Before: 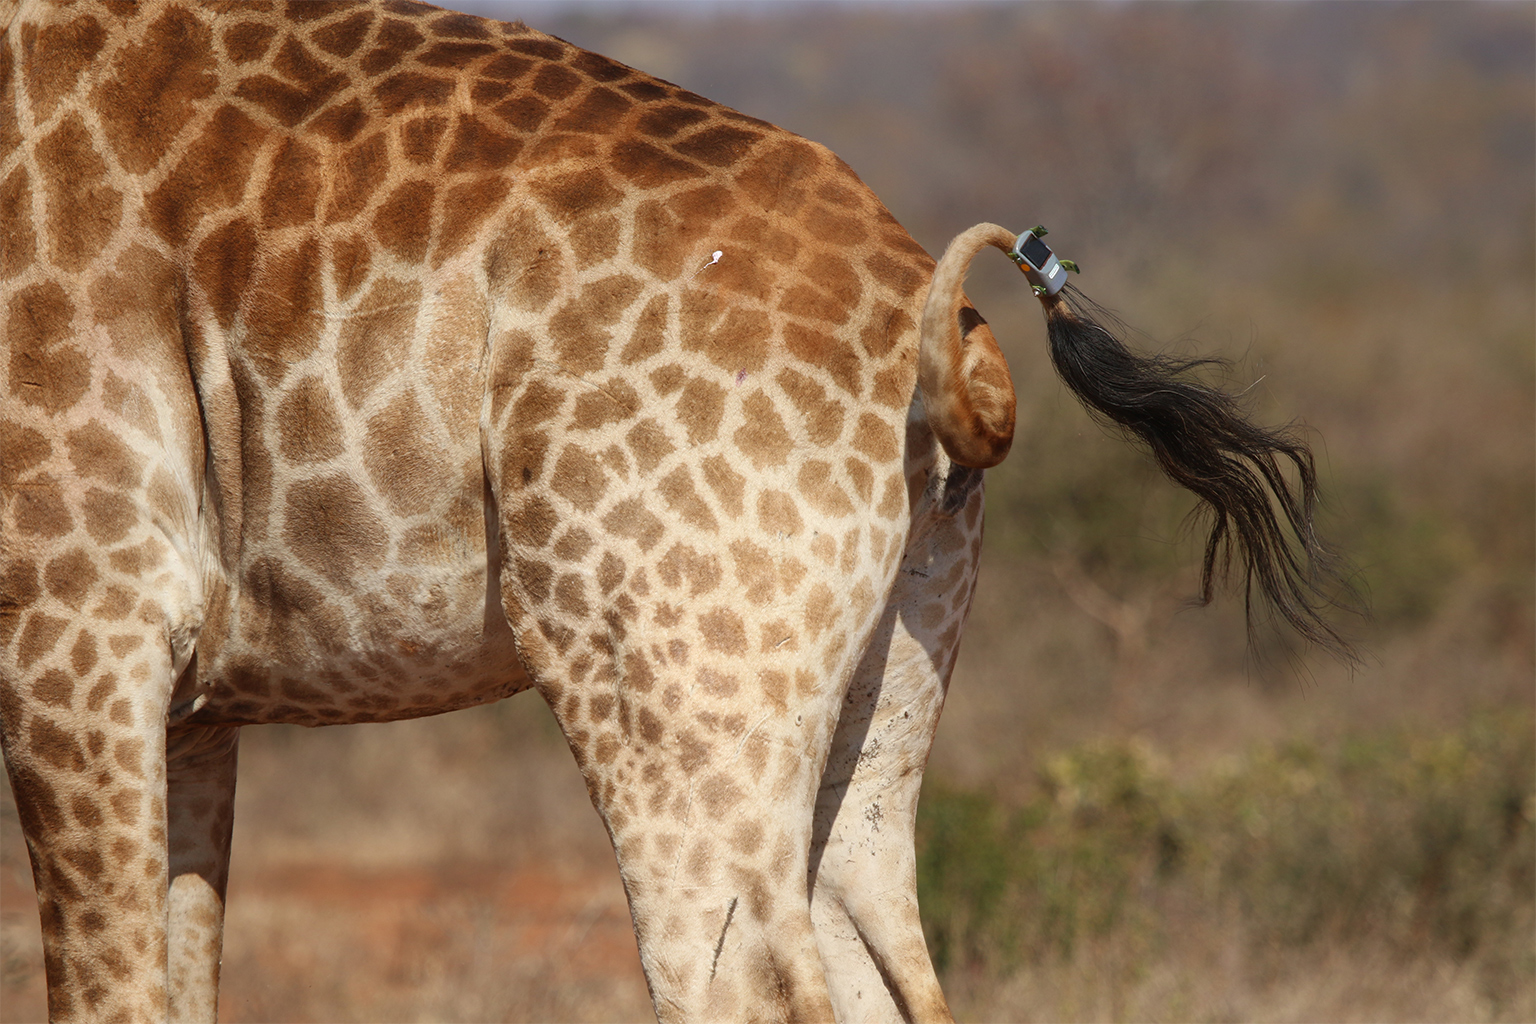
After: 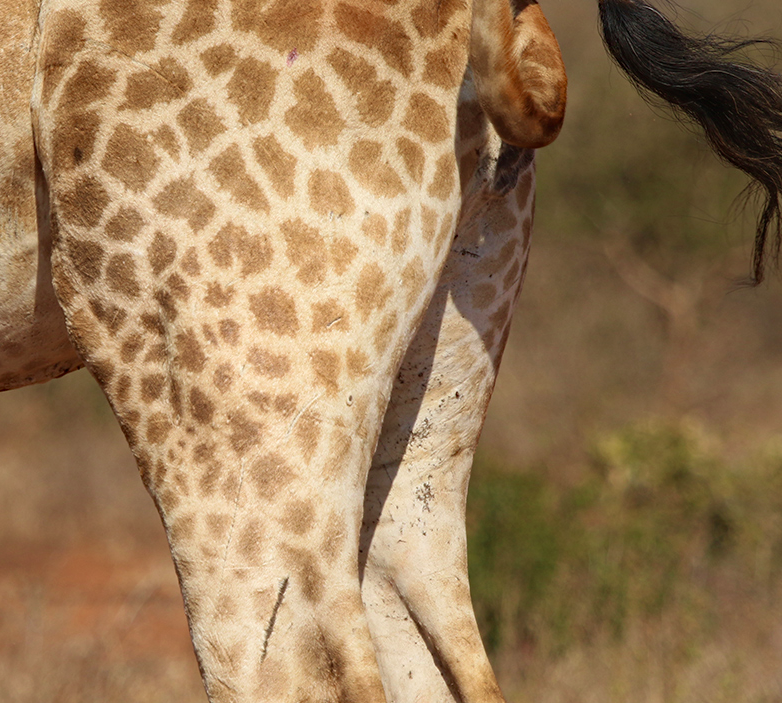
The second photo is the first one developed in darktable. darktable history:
velvia: on, module defaults
crop and rotate: left 29.238%, top 31.347%, right 19.826%
haze removal: compatibility mode true, adaptive false
